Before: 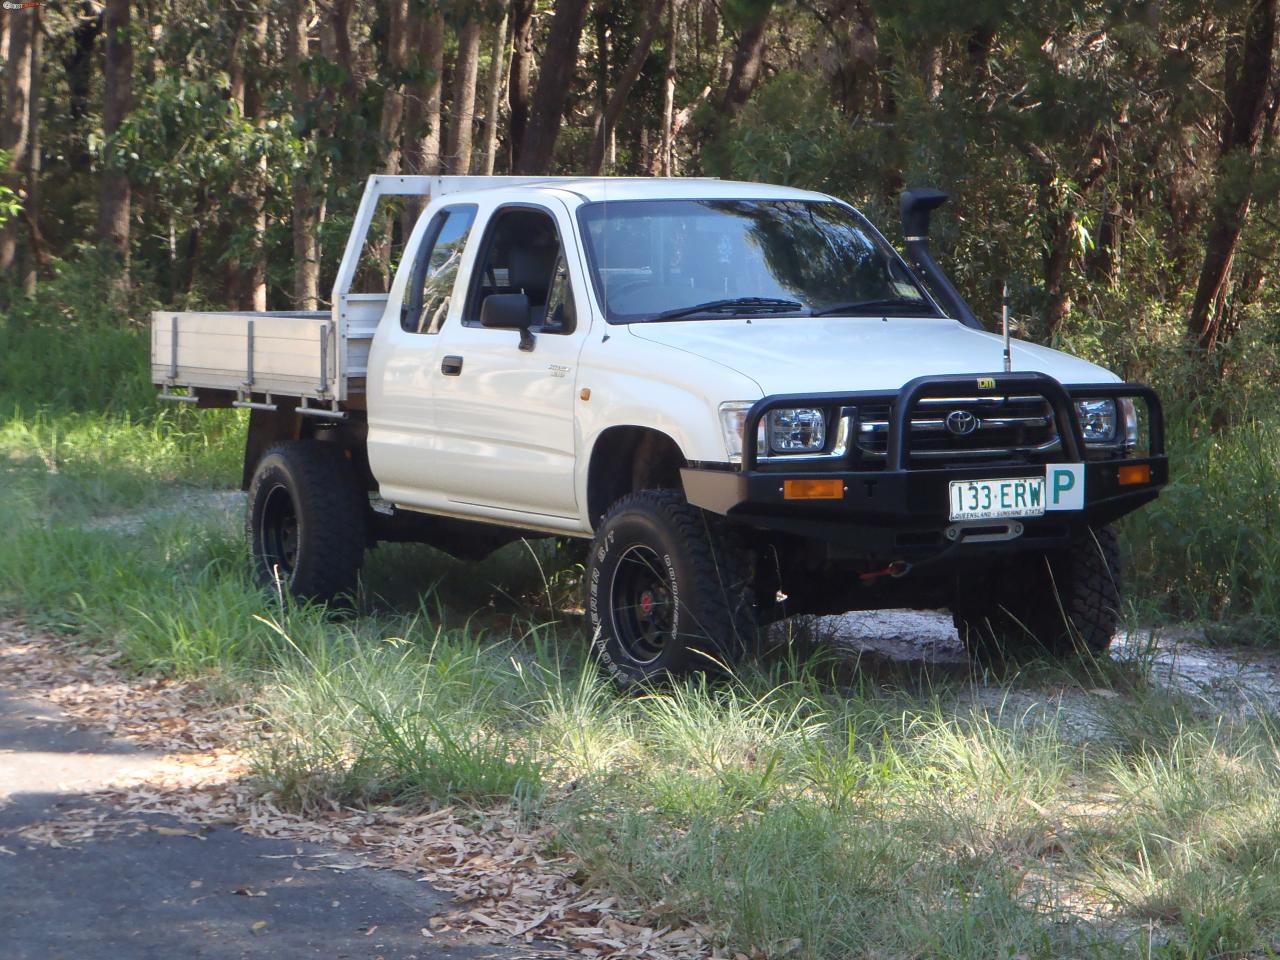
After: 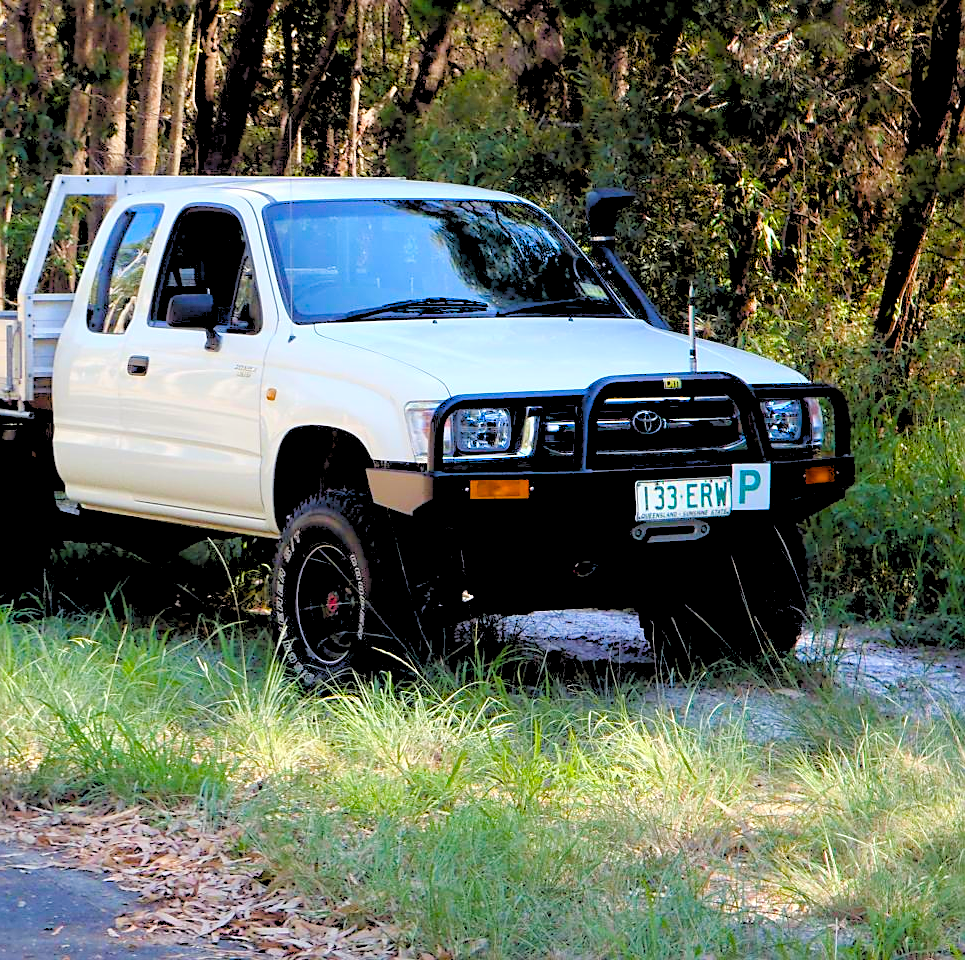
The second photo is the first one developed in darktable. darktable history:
crop and rotate: left 24.6%
velvia: strength 10%
rgb levels: levels [[0.027, 0.429, 0.996], [0, 0.5, 1], [0, 0.5, 1]]
sharpen: on, module defaults
color balance rgb: linear chroma grading › global chroma 18.9%, perceptual saturation grading › global saturation 20%, perceptual saturation grading › highlights -25%, perceptual saturation grading › shadows 50%, global vibrance 18.93%
